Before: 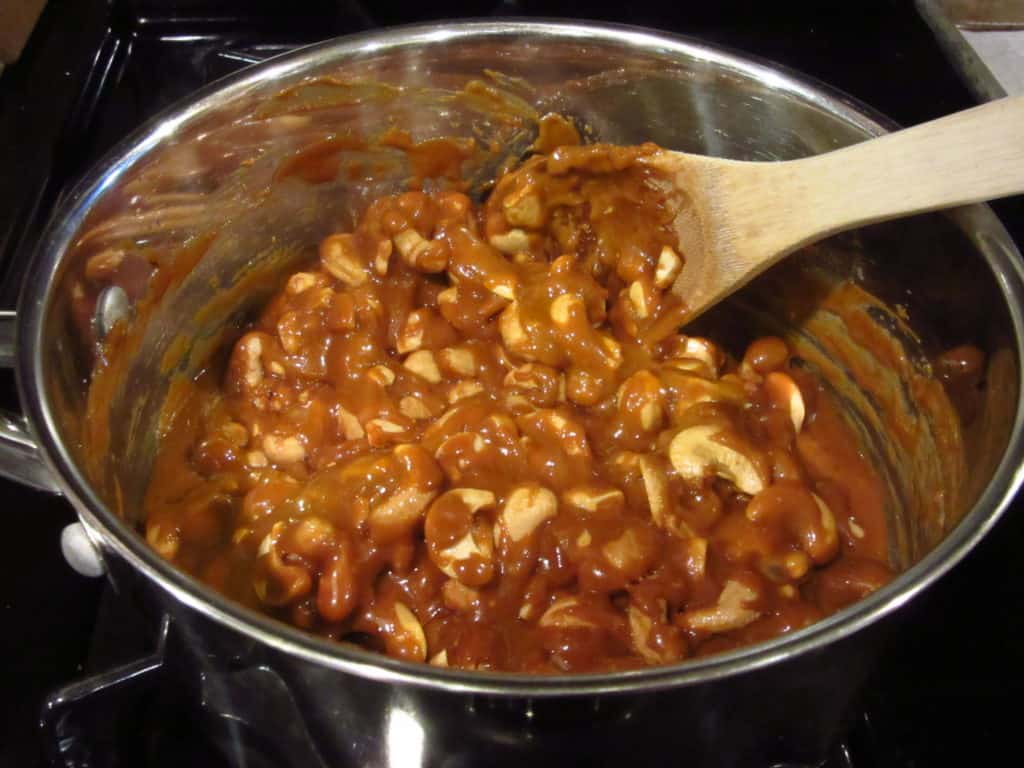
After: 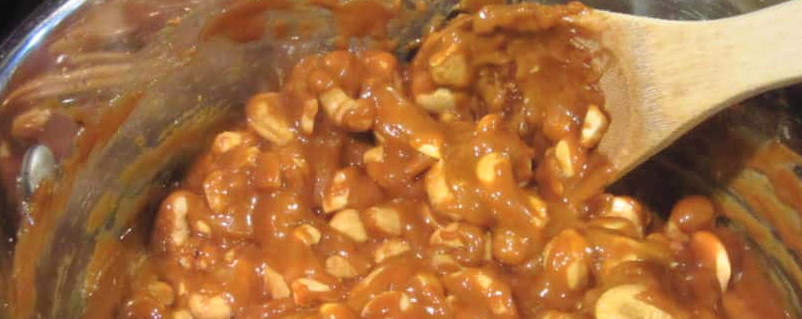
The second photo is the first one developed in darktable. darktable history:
contrast brightness saturation: brightness 0.148
crop: left 7.259%, top 18.407%, right 14.348%, bottom 40.026%
